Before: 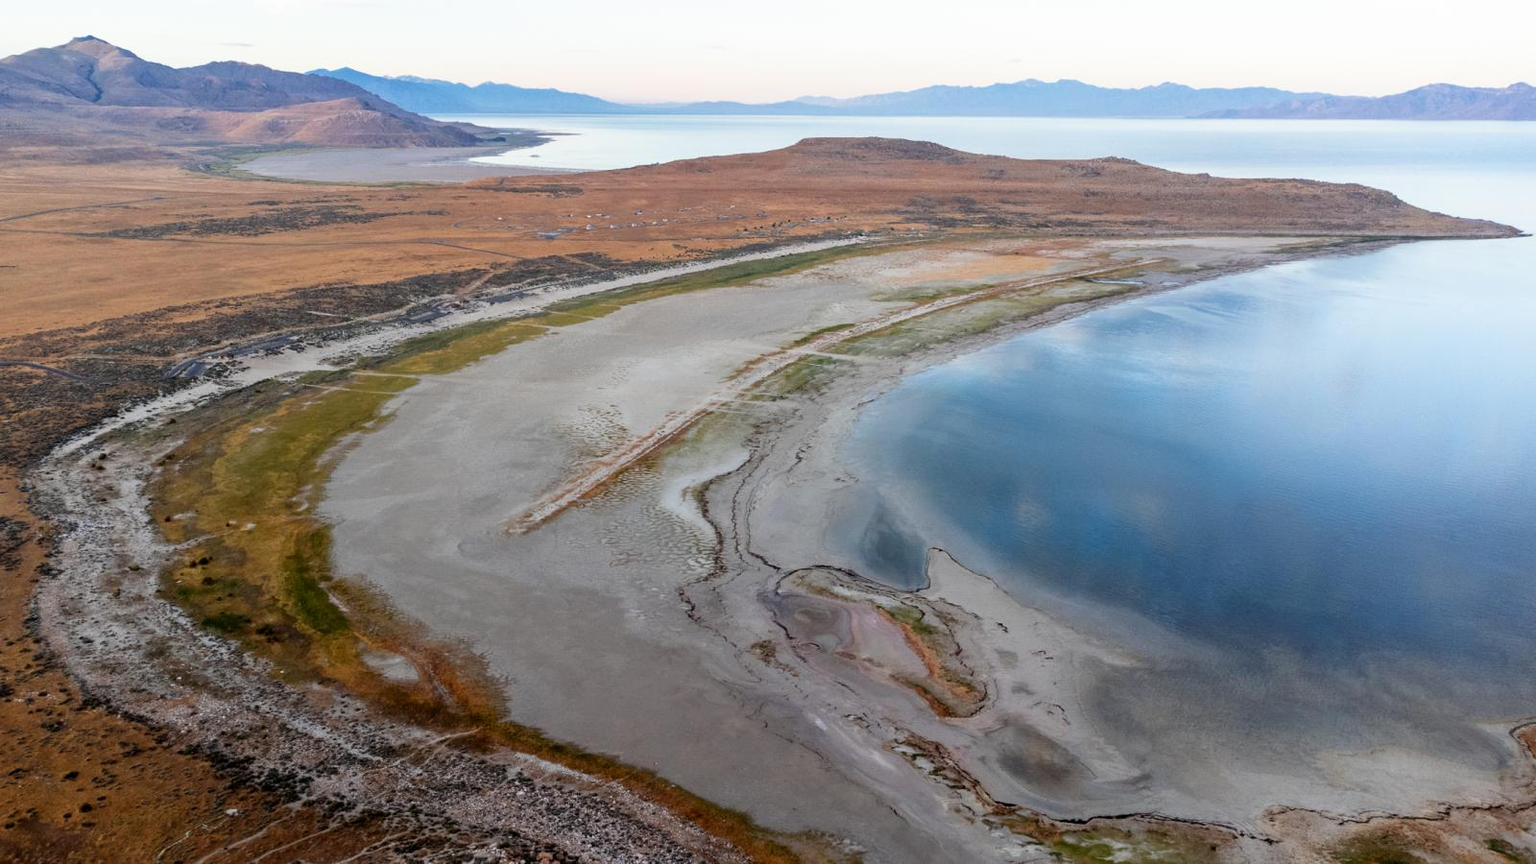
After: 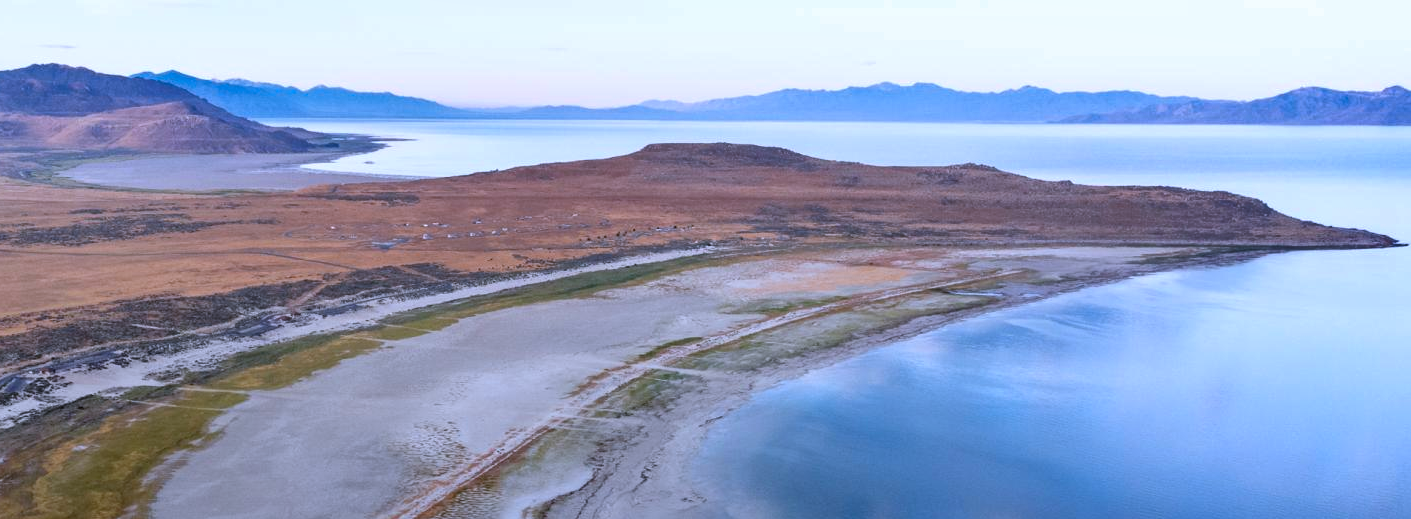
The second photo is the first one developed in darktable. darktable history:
crop and rotate: left 11.766%, bottom 42.251%
shadows and highlights: low approximation 0.01, soften with gaussian
color calibration: illuminant as shot in camera, x 0.379, y 0.396, temperature 4135.78 K
